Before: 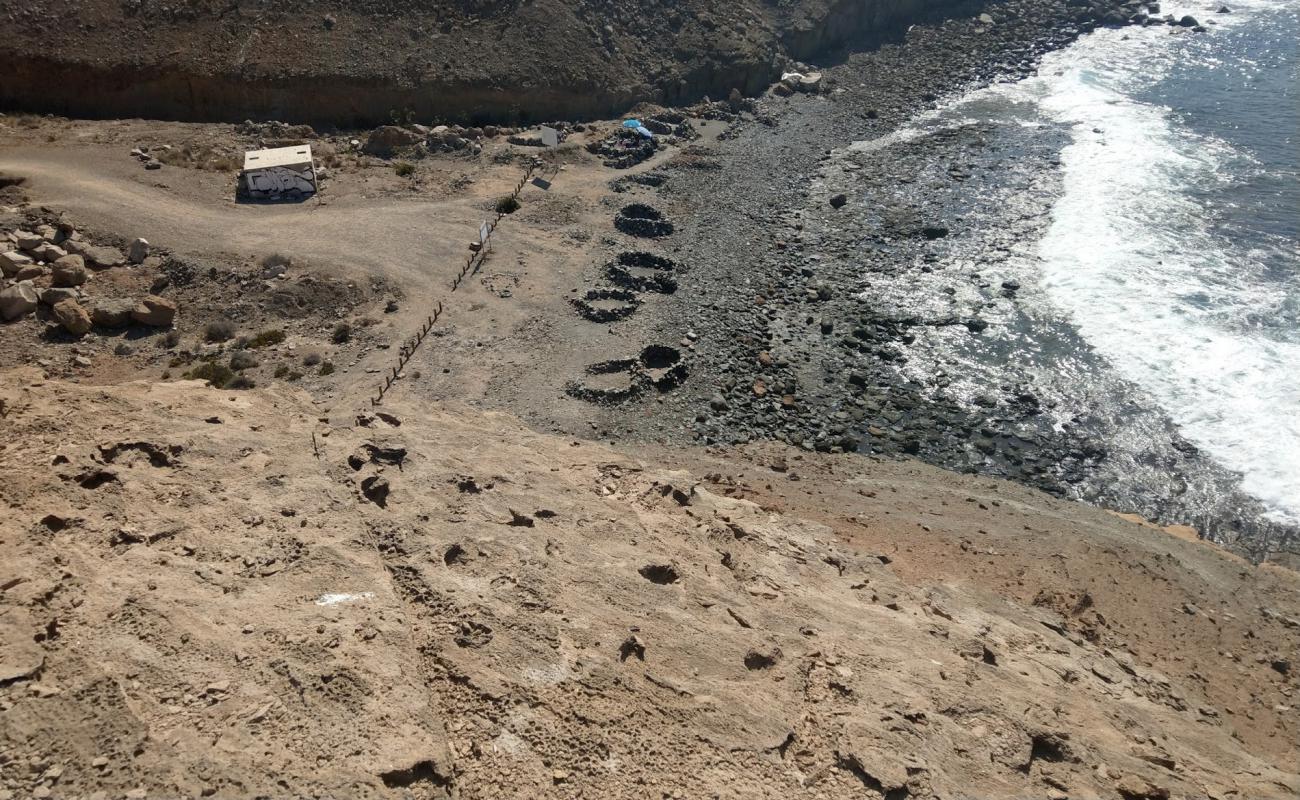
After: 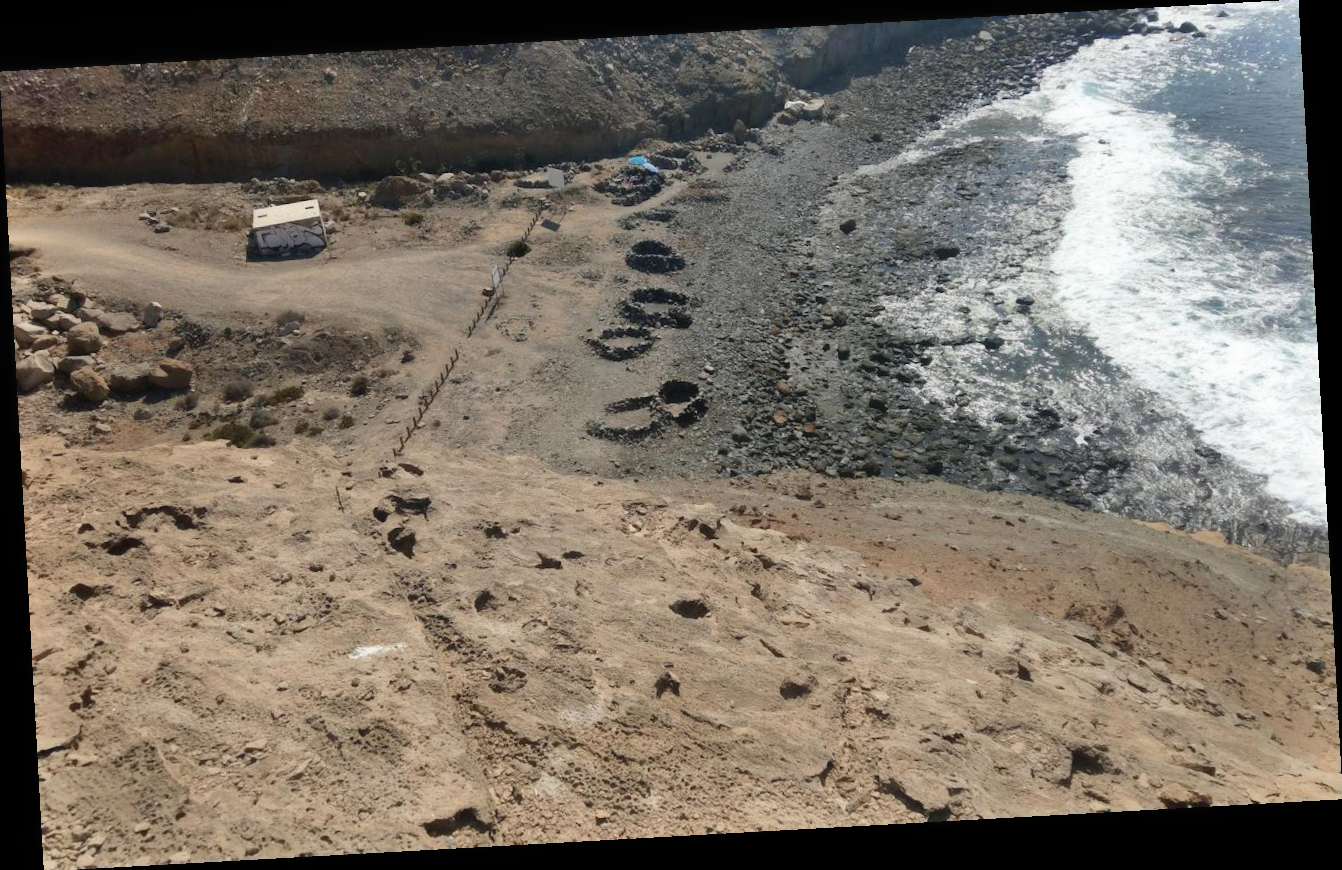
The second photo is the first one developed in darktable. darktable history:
shadows and highlights: soften with gaussian
rotate and perspective: rotation -3.18°, automatic cropping off
contrast equalizer: octaves 7, y [[0.502, 0.505, 0.512, 0.529, 0.564, 0.588], [0.5 ×6], [0.502, 0.505, 0.512, 0.529, 0.564, 0.588], [0, 0.001, 0.001, 0.004, 0.008, 0.011], [0, 0.001, 0.001, 0.004, 0.008, 0.011]], mix -1
